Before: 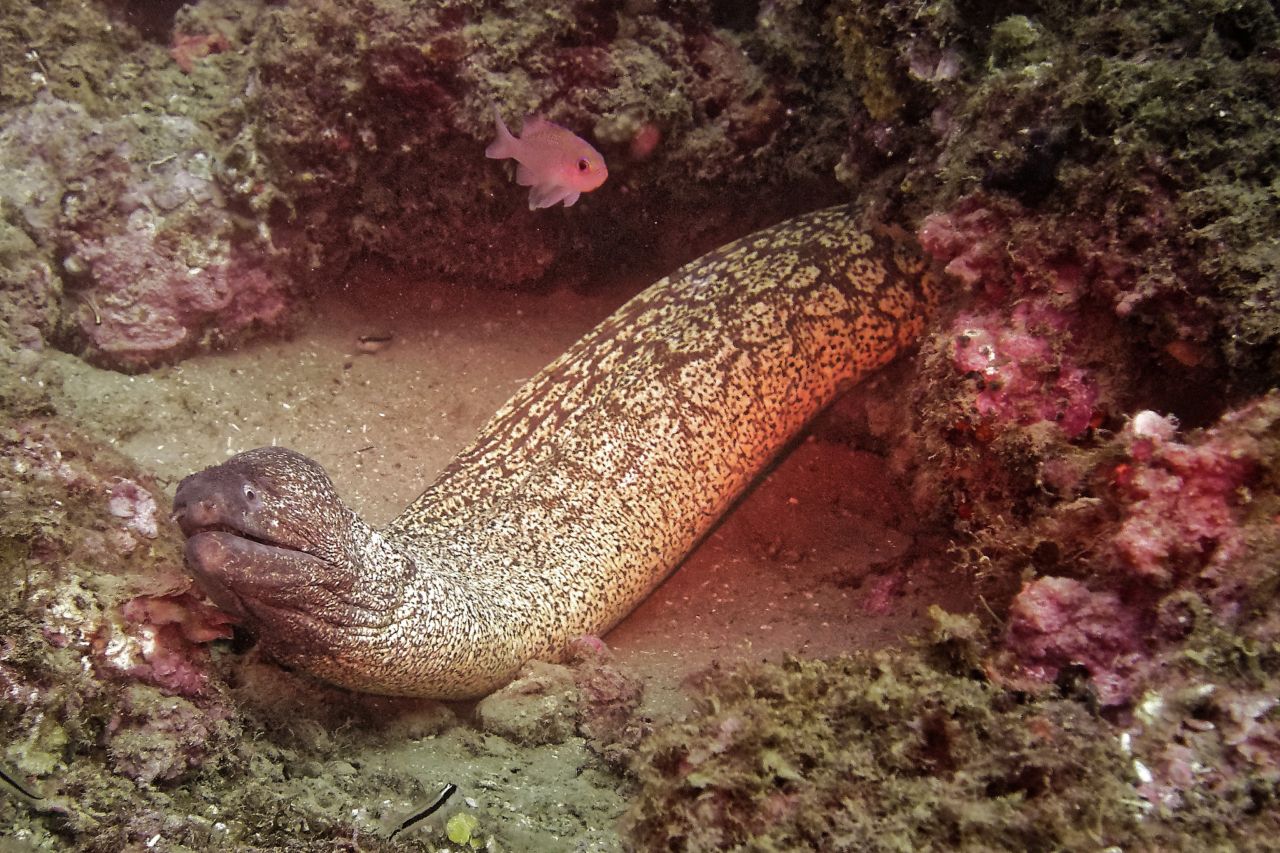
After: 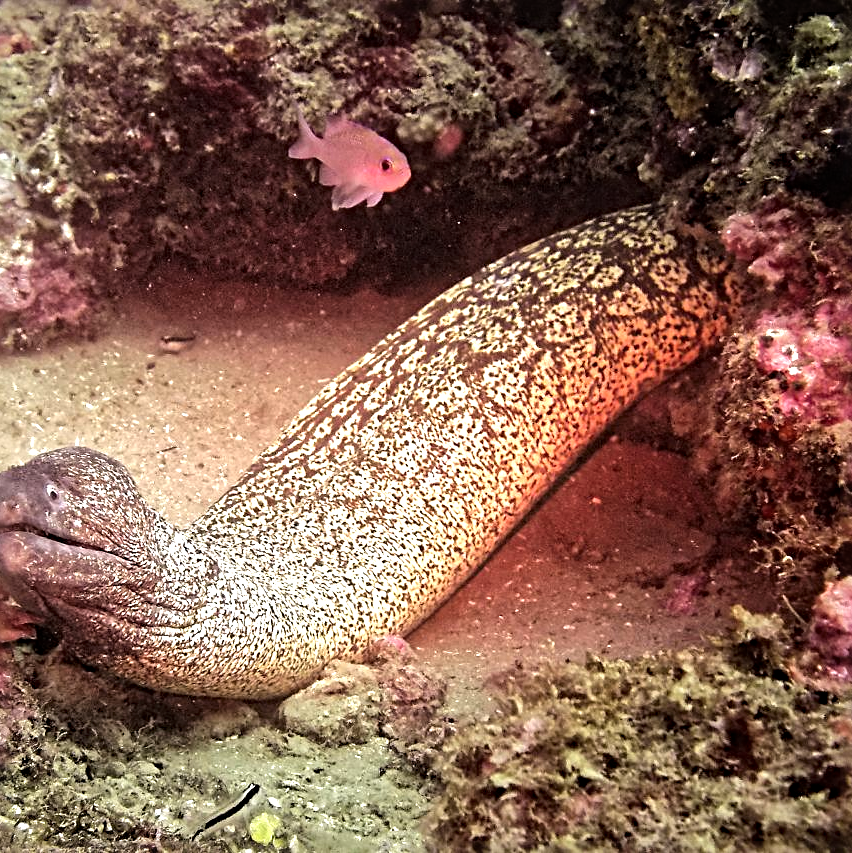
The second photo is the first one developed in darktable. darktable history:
tone equalizer: -8 EV -1.08 EV, -7 EV -0.975 EV, -6 EV -0.867 EV, -5 EV -0.581 EV, -3 EV 0.56 EV, -2 EV 0.842 EV, -1 EV 0.987 EV, +0 EV 1.06 EV
crop and rotate: left 15.423%, right 18.014%
sharpen: radius 4.859
